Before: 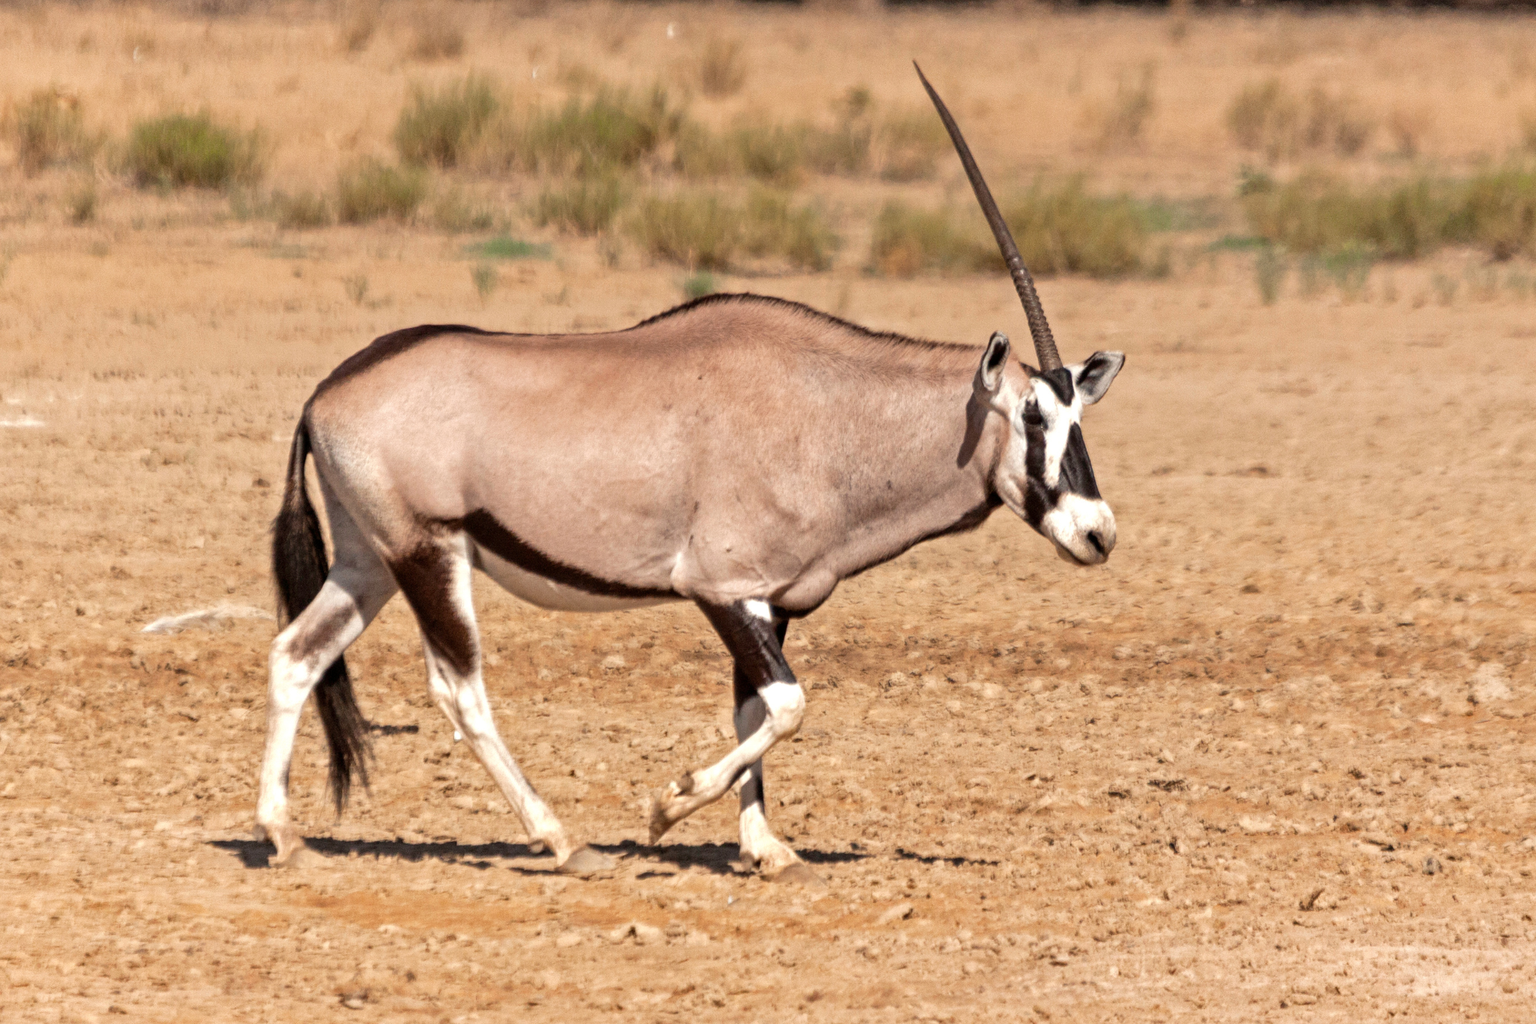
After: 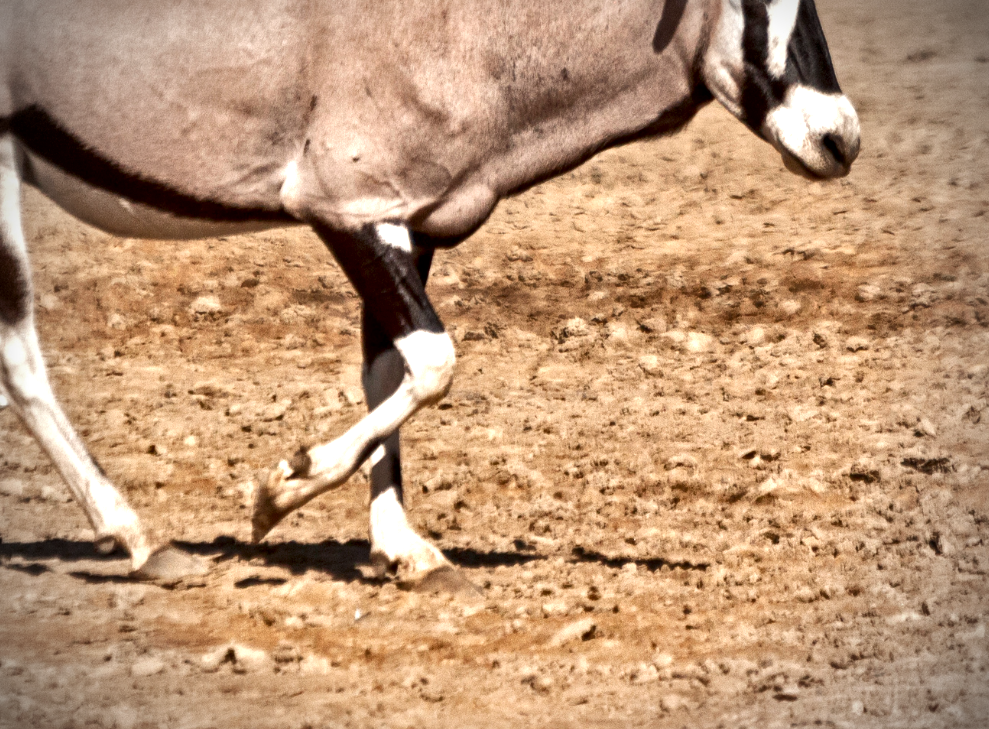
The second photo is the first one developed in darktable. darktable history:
vignetting: fall-off start 75%, brightness -0.692, width/height ratio 1.084
tone equalizer: on, module defaults
exposure: compensate highlight preservation false
crop: left 29.672%, top 41.786%, right 20.851%, bottom 3.487%
local contrast: mode bilateral grid, contrast 44, coarseness 69, detail 214%, midtone range 0.2
